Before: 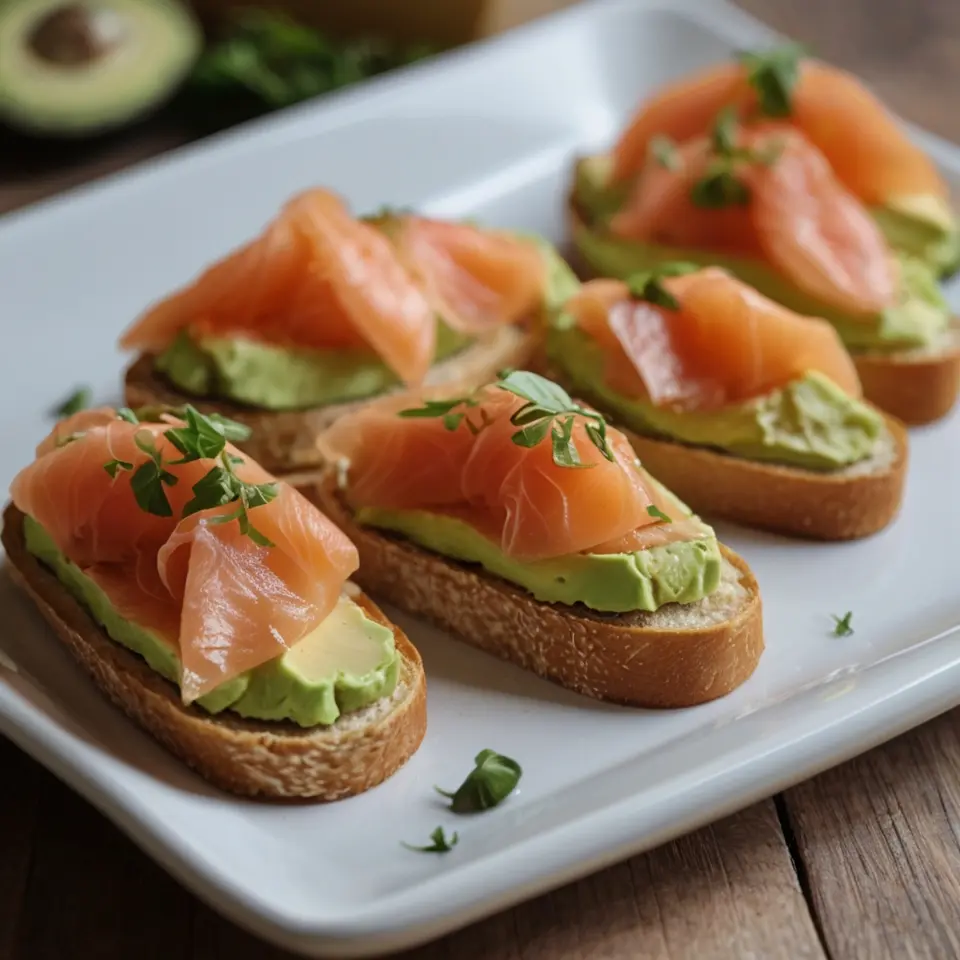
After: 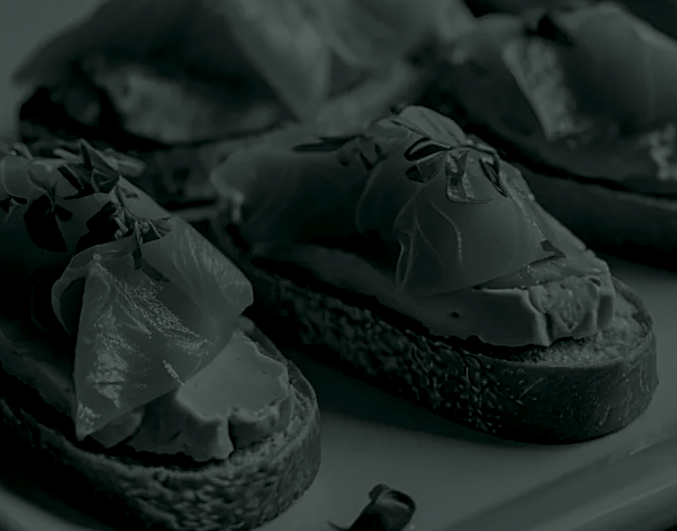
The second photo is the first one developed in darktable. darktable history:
crop: left 11.123%, top 27.61%, right 18.3%, bottom 17.034%
local contrast: detail 130%
contrast brightness saturation: saturation 0.5
levels: mode automatic, black 0.023%, white 99.97%, levels [0.062, 0.494, 0.925]
color balance rgb: perceptual saturation grading › global saturation 25%, global vibrance 20%
colorize: hue 90°, saturation 19%, lightness 1.59%, version 1
sharpen: on, module defaults
